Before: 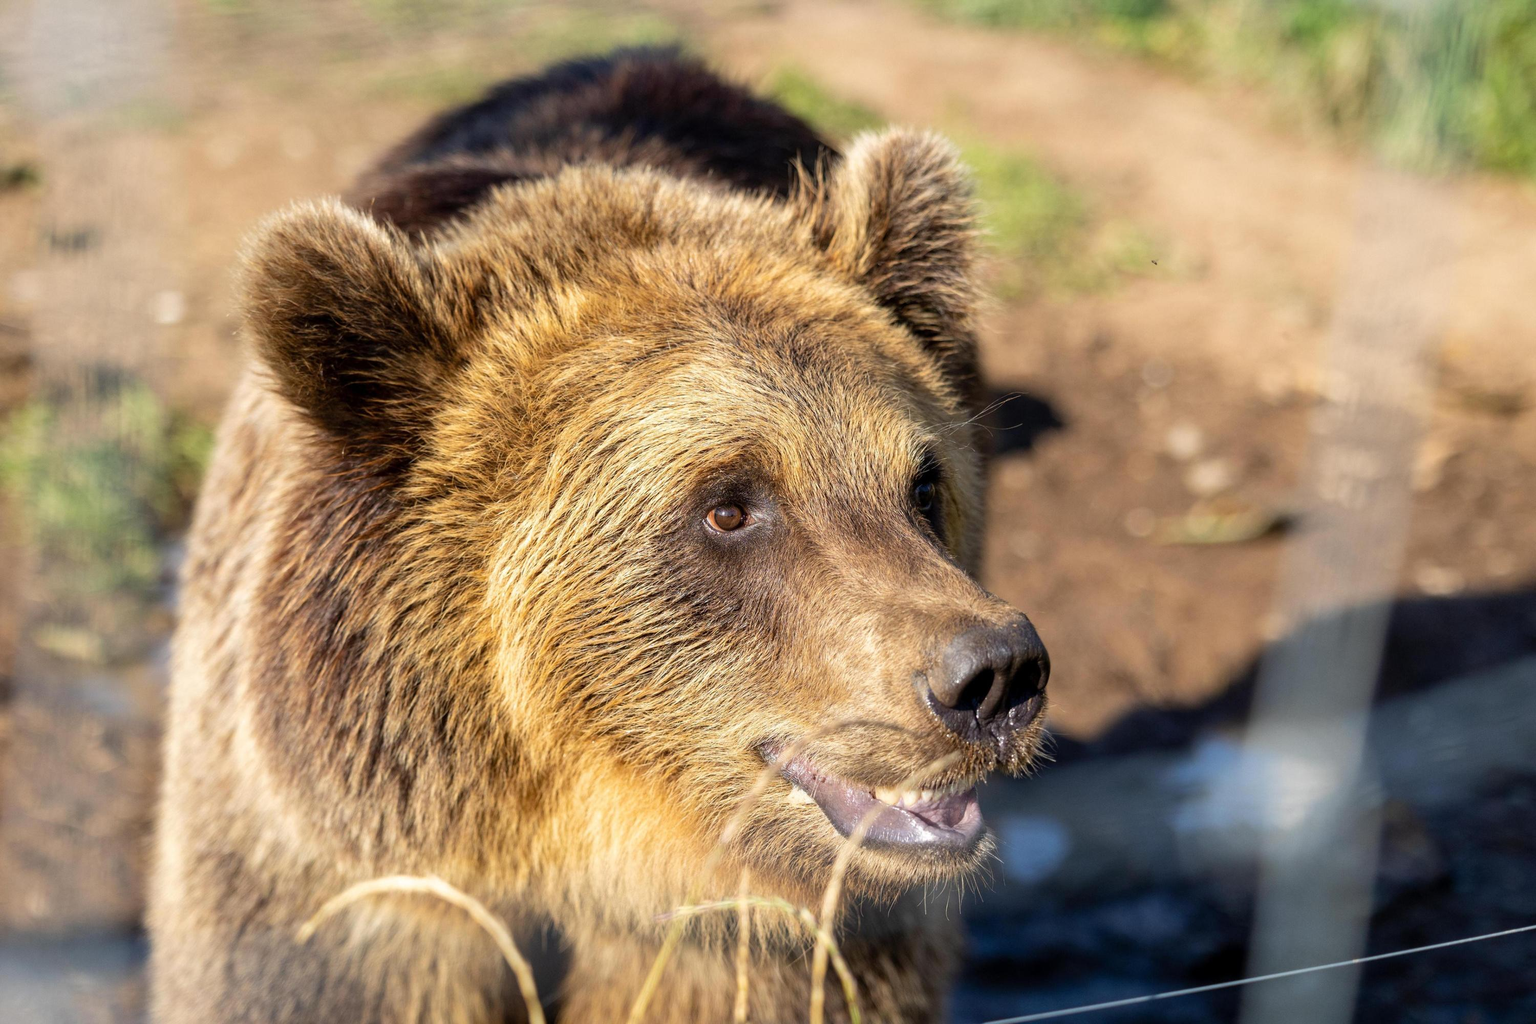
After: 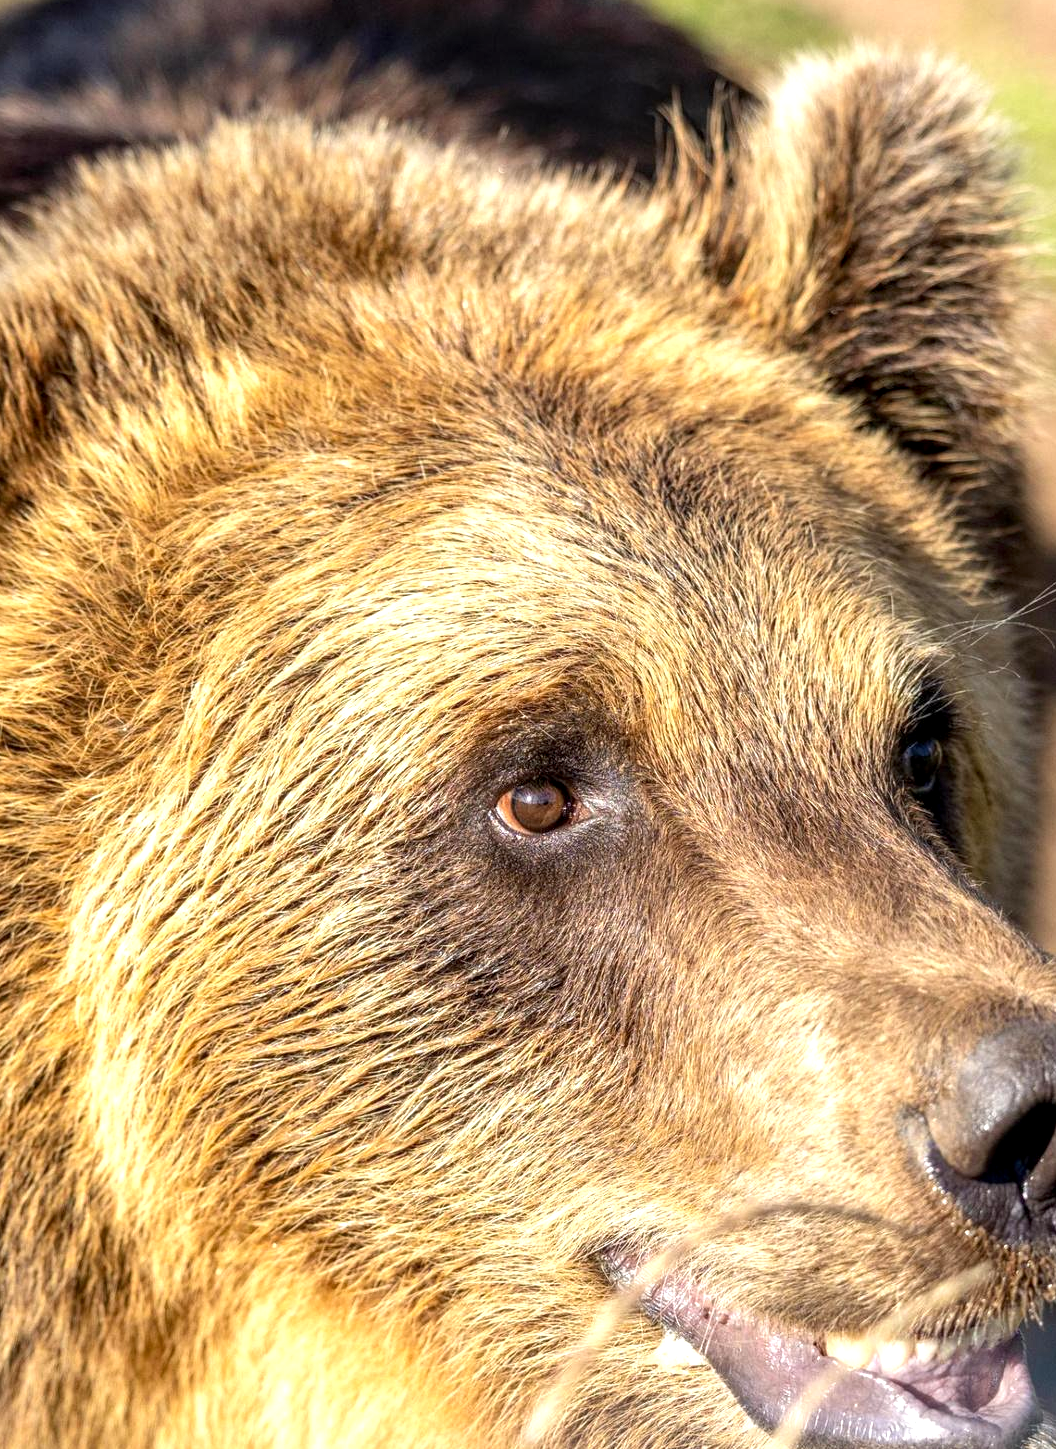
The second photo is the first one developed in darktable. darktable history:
local contrast: on, module defaults
exposure: black level correction 0.001, exposure 0.5 EV, compensate exposure bias true, compensate highlight preservation false
crop and rotate: left 29.476%, top 10.214%, right 35.32%, bottom 17.333%
